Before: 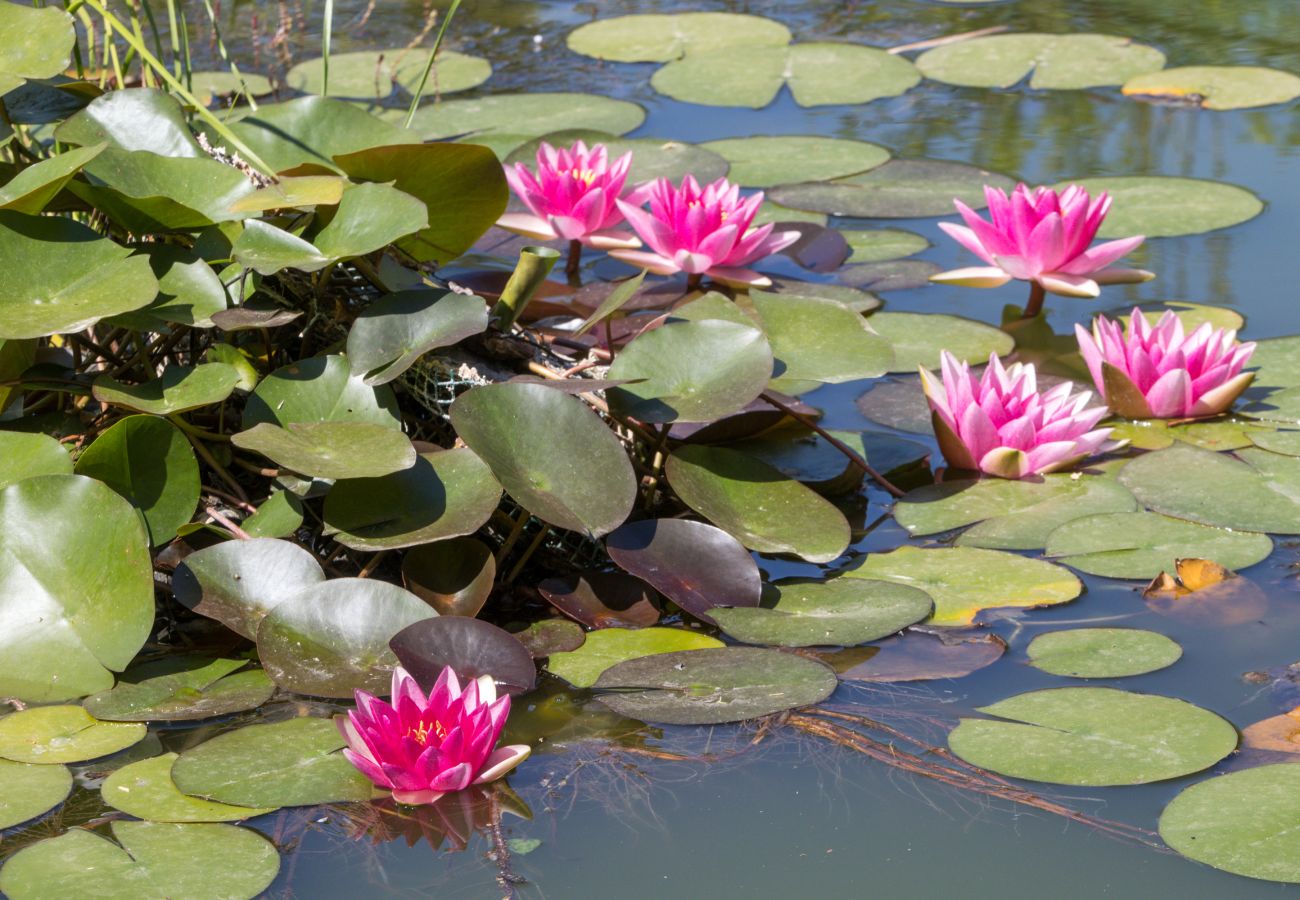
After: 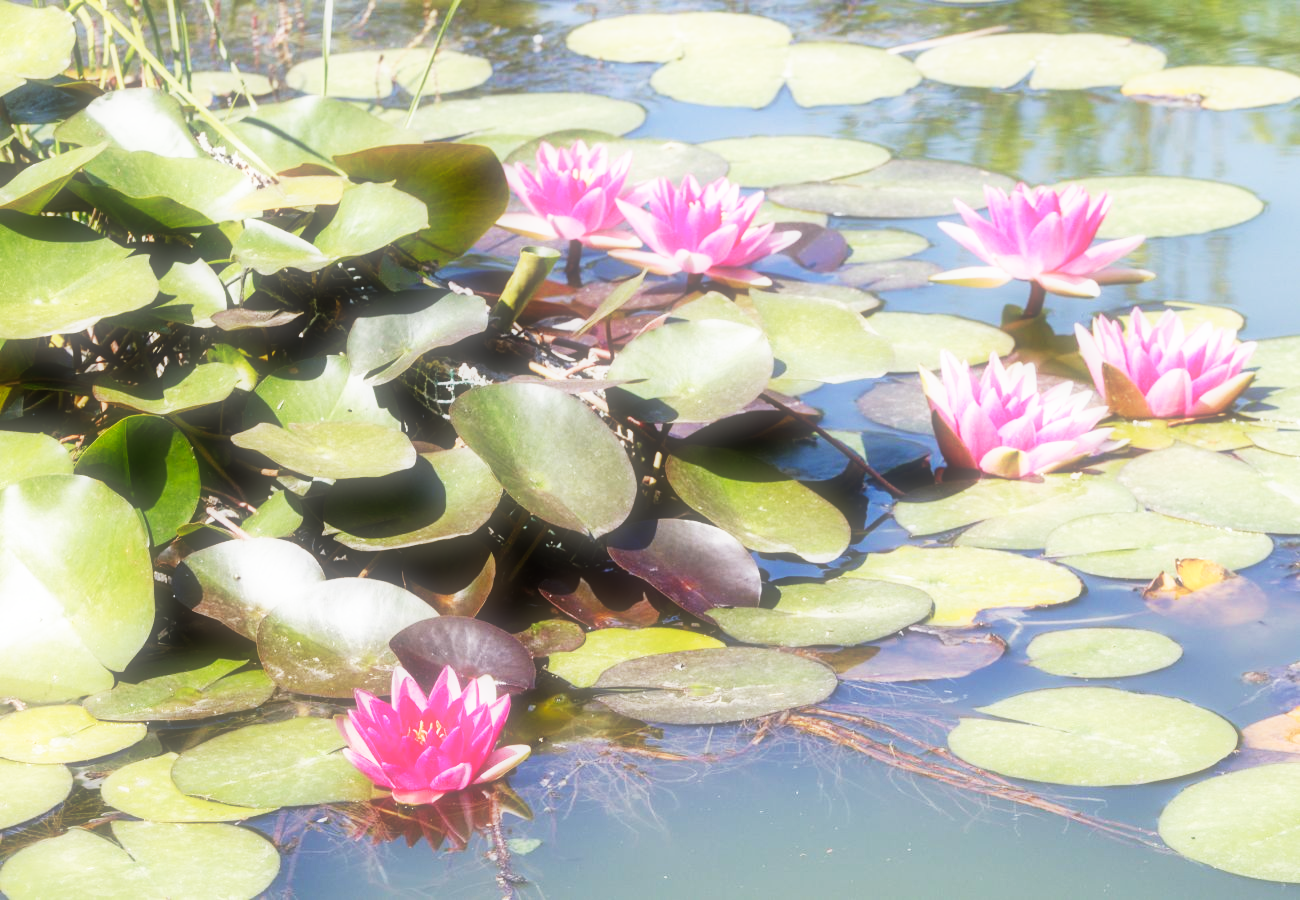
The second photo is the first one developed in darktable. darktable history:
soften: size 60.24%, saturation 65.46%, brightness 0.506 EV, mix 25.7%
base curve: curves: ch0 [(0, 0) (0.007, 0.004) (0.027, 0.03) (0.046, 0.07) (0.207, 0.54) (0.442, 0.872) (0.673, 0.972) (1, 1)], preserve colors none
